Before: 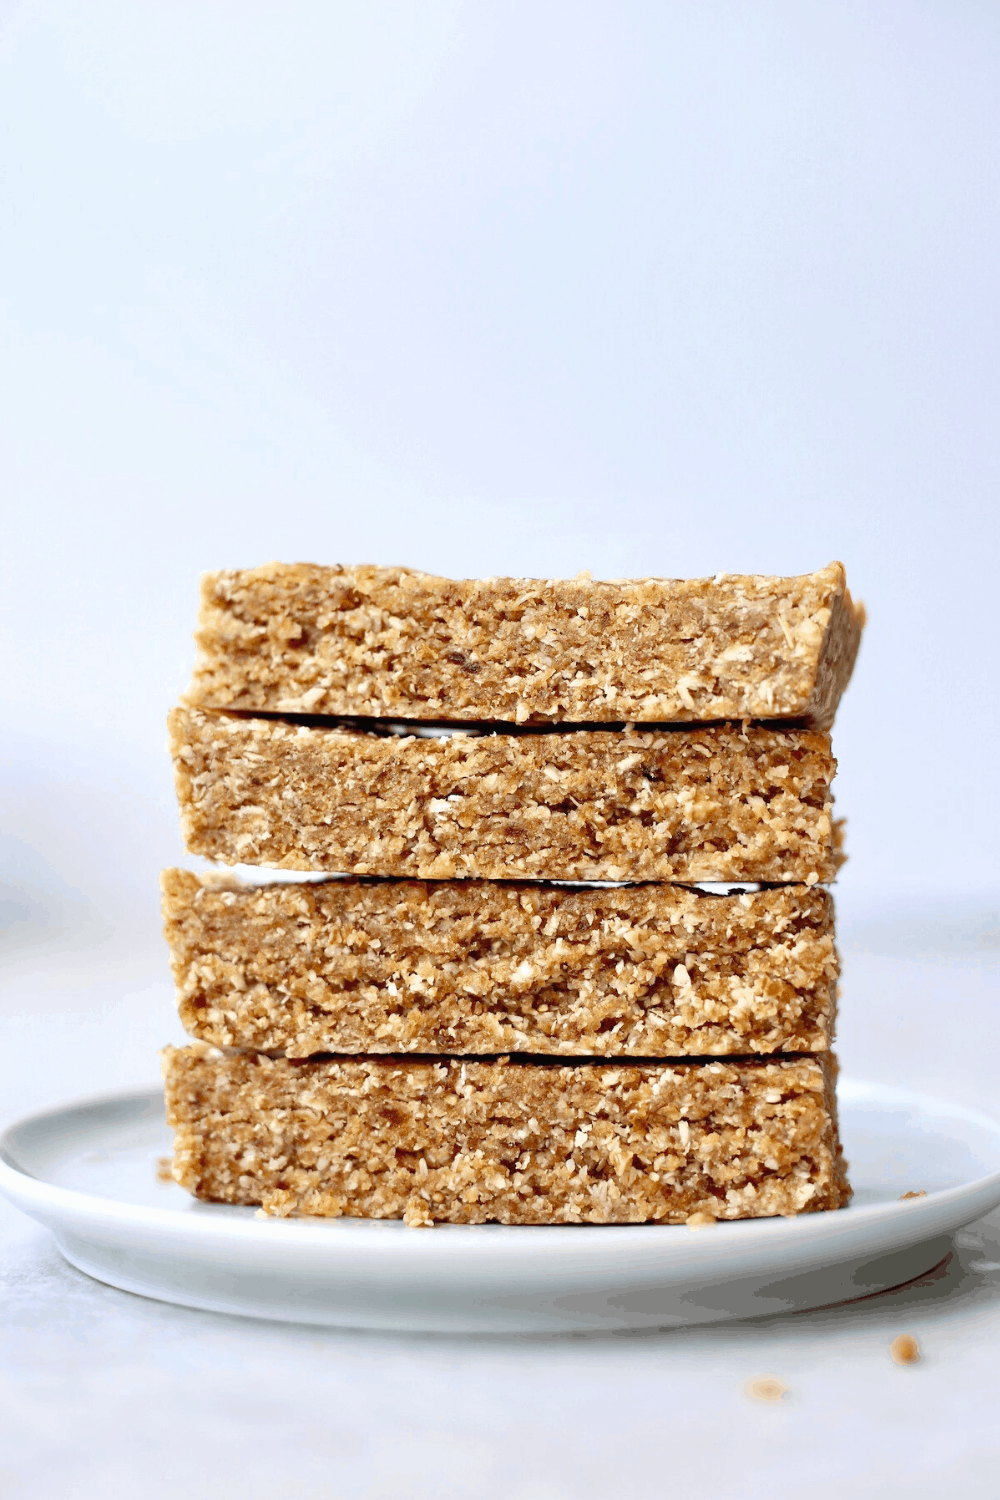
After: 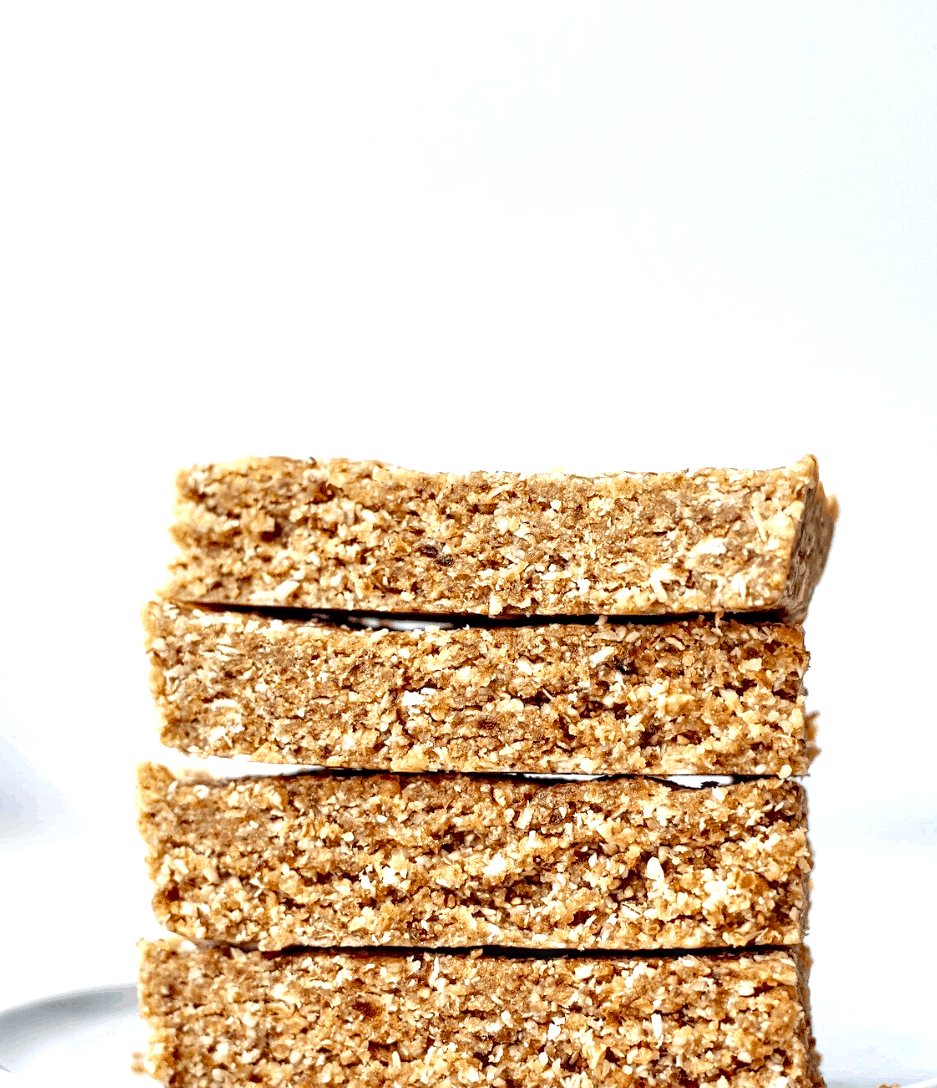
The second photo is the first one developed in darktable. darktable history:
exposure: exposure 0.456 EV, compensate highlight preservation false
crop: left 2.764%, top 7.177%, right 3.441%, bottom 20.23%
local contrast: detail 160%
tone equalizer: on, module defaults
sharpen: amount 0.206
tone curve: curves: ch0 [(0, 0.012) (0.036, 0.035) (0.274, 0.288) (0.504, 0.536) (0.844, 0.84) (1, 0.983)]; ch1 [(0, 0) (0.389, 0.403) (0.462, 0.486) (0.499, 0.498) (0.511, 0.502) (0.536, 0.547) (0.567, 0.588) (0.626, 0.645) (0.749, 0.781) (1, 1)]; ch2 [(0, 0) (0.457, 0.486) (0.5, 0.5) (0.56, 0.551) (0.615, 0.607) (0.704, 0.732) (1, 1)], color space Lab, linked channels, preserve colors none
